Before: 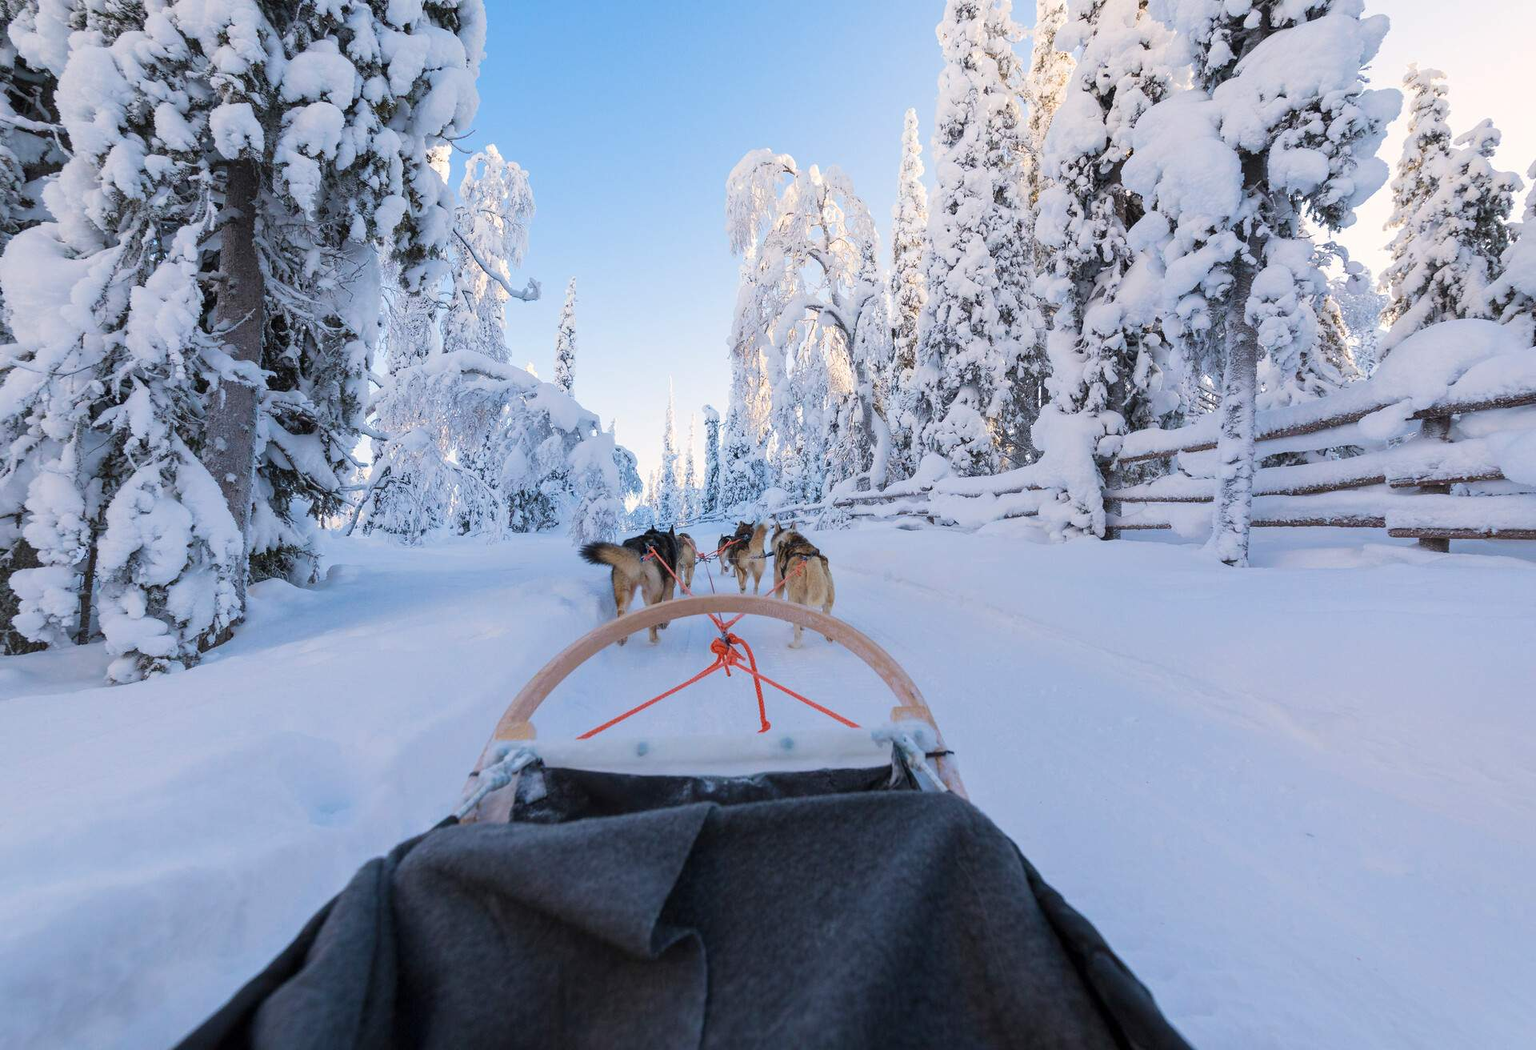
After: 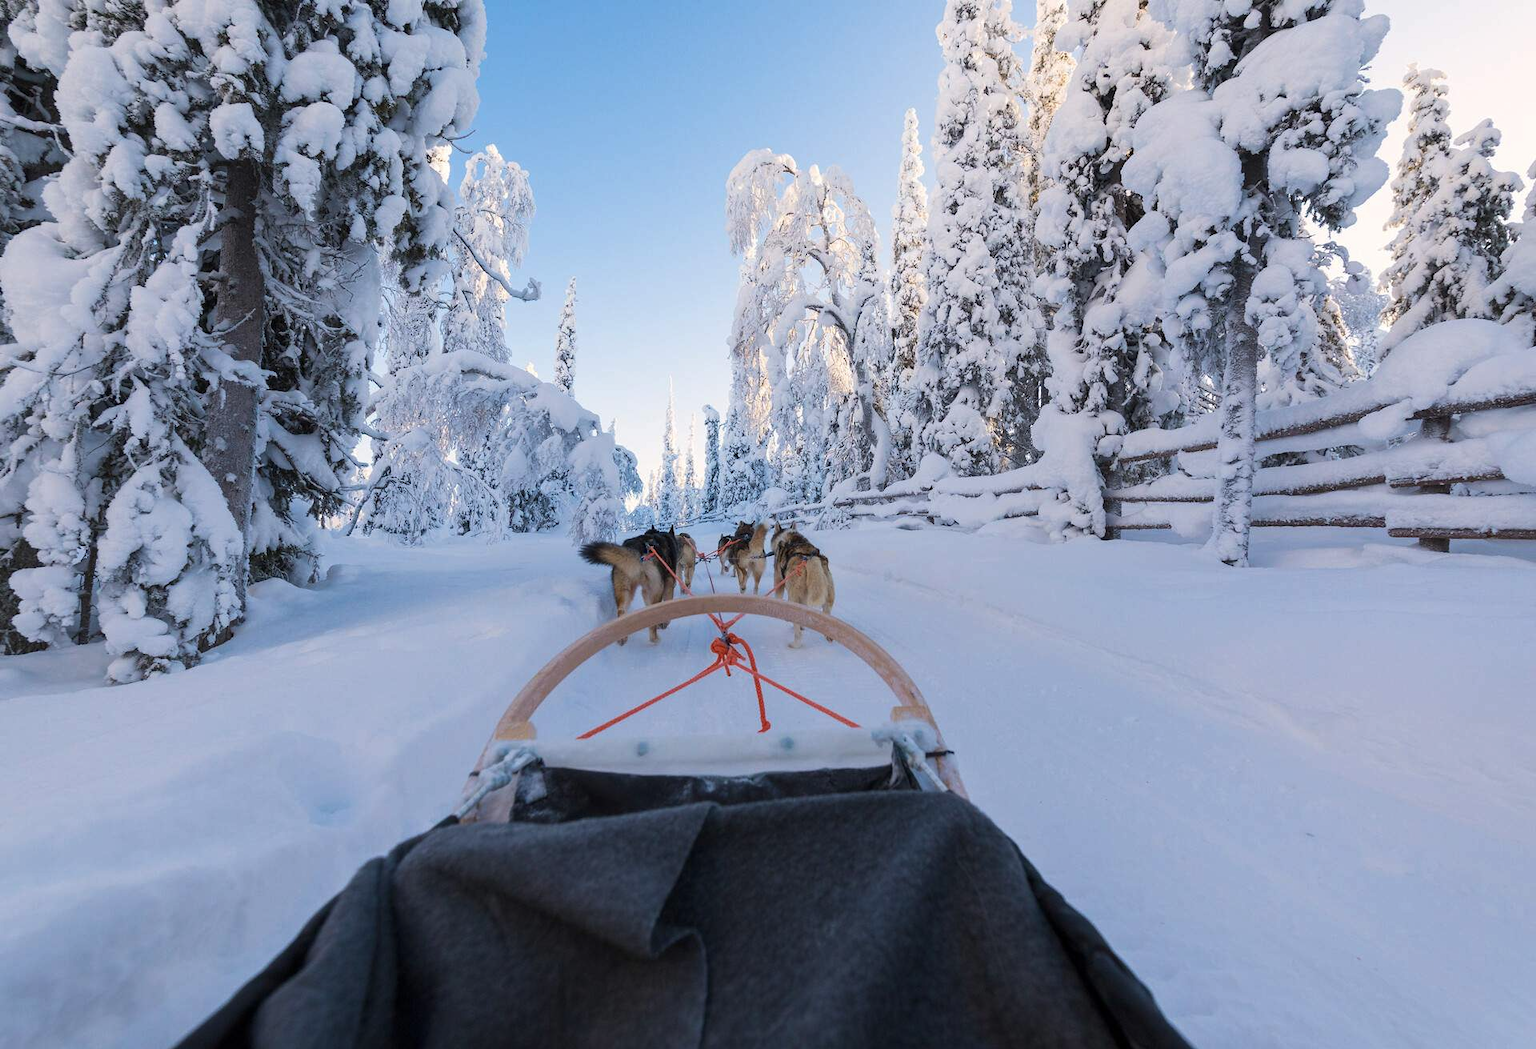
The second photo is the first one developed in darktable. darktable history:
tone curve: curves: ch0 [(0, 0) (0.405, 0.351) (1, 1)], color space Lab, linked channels, preserve colors none
